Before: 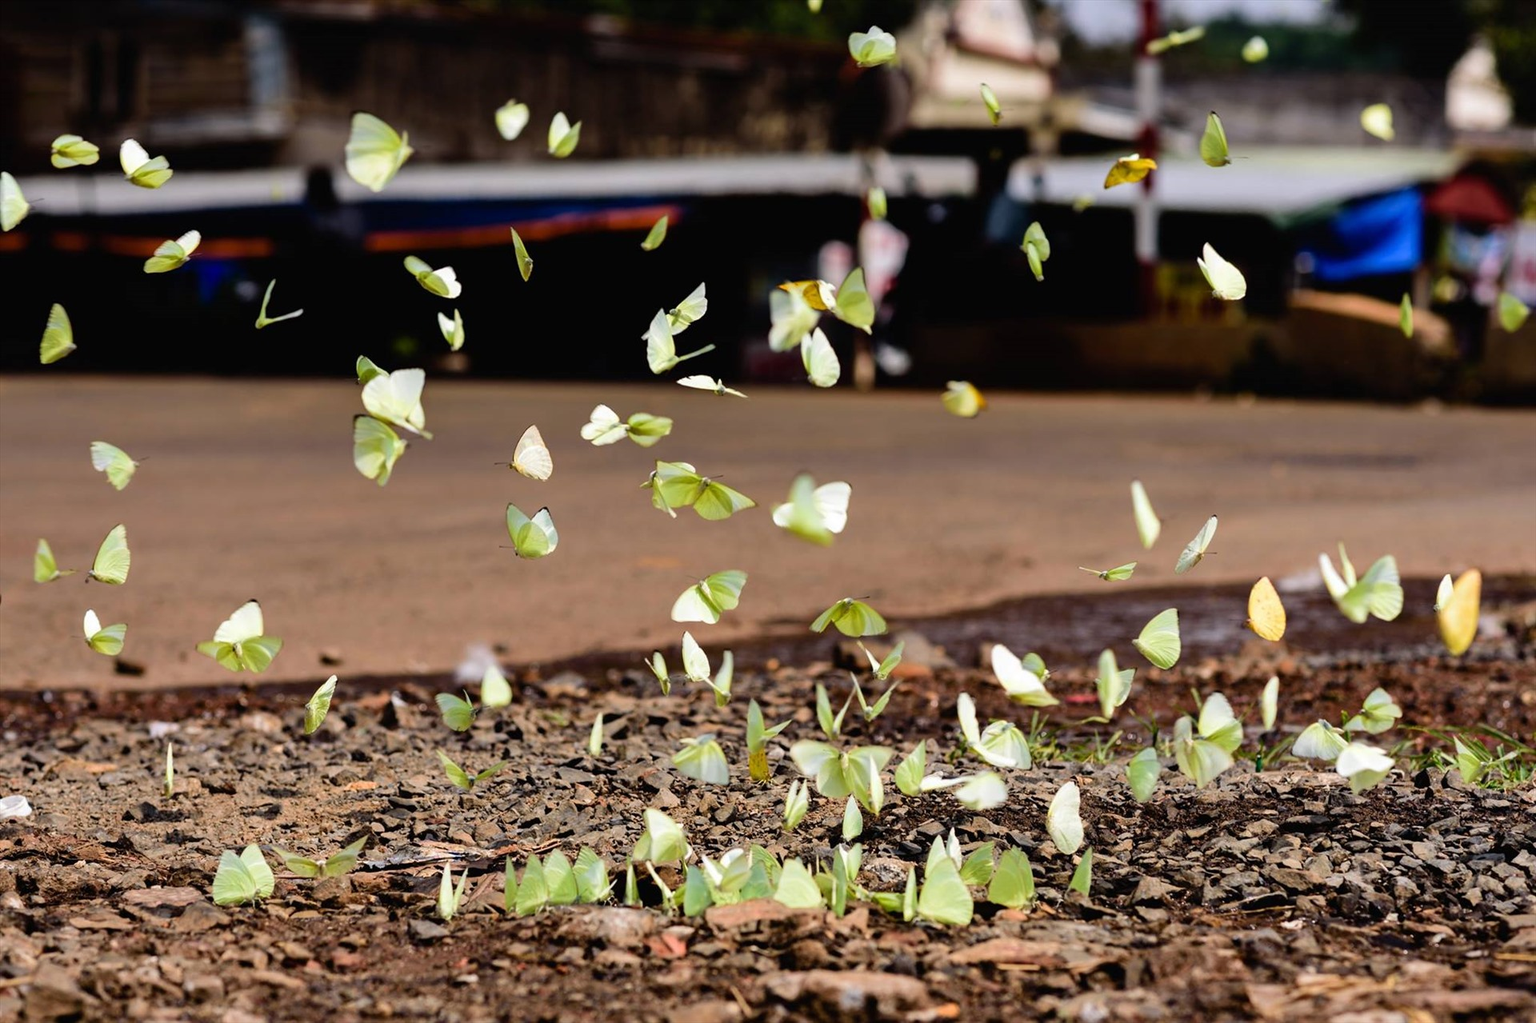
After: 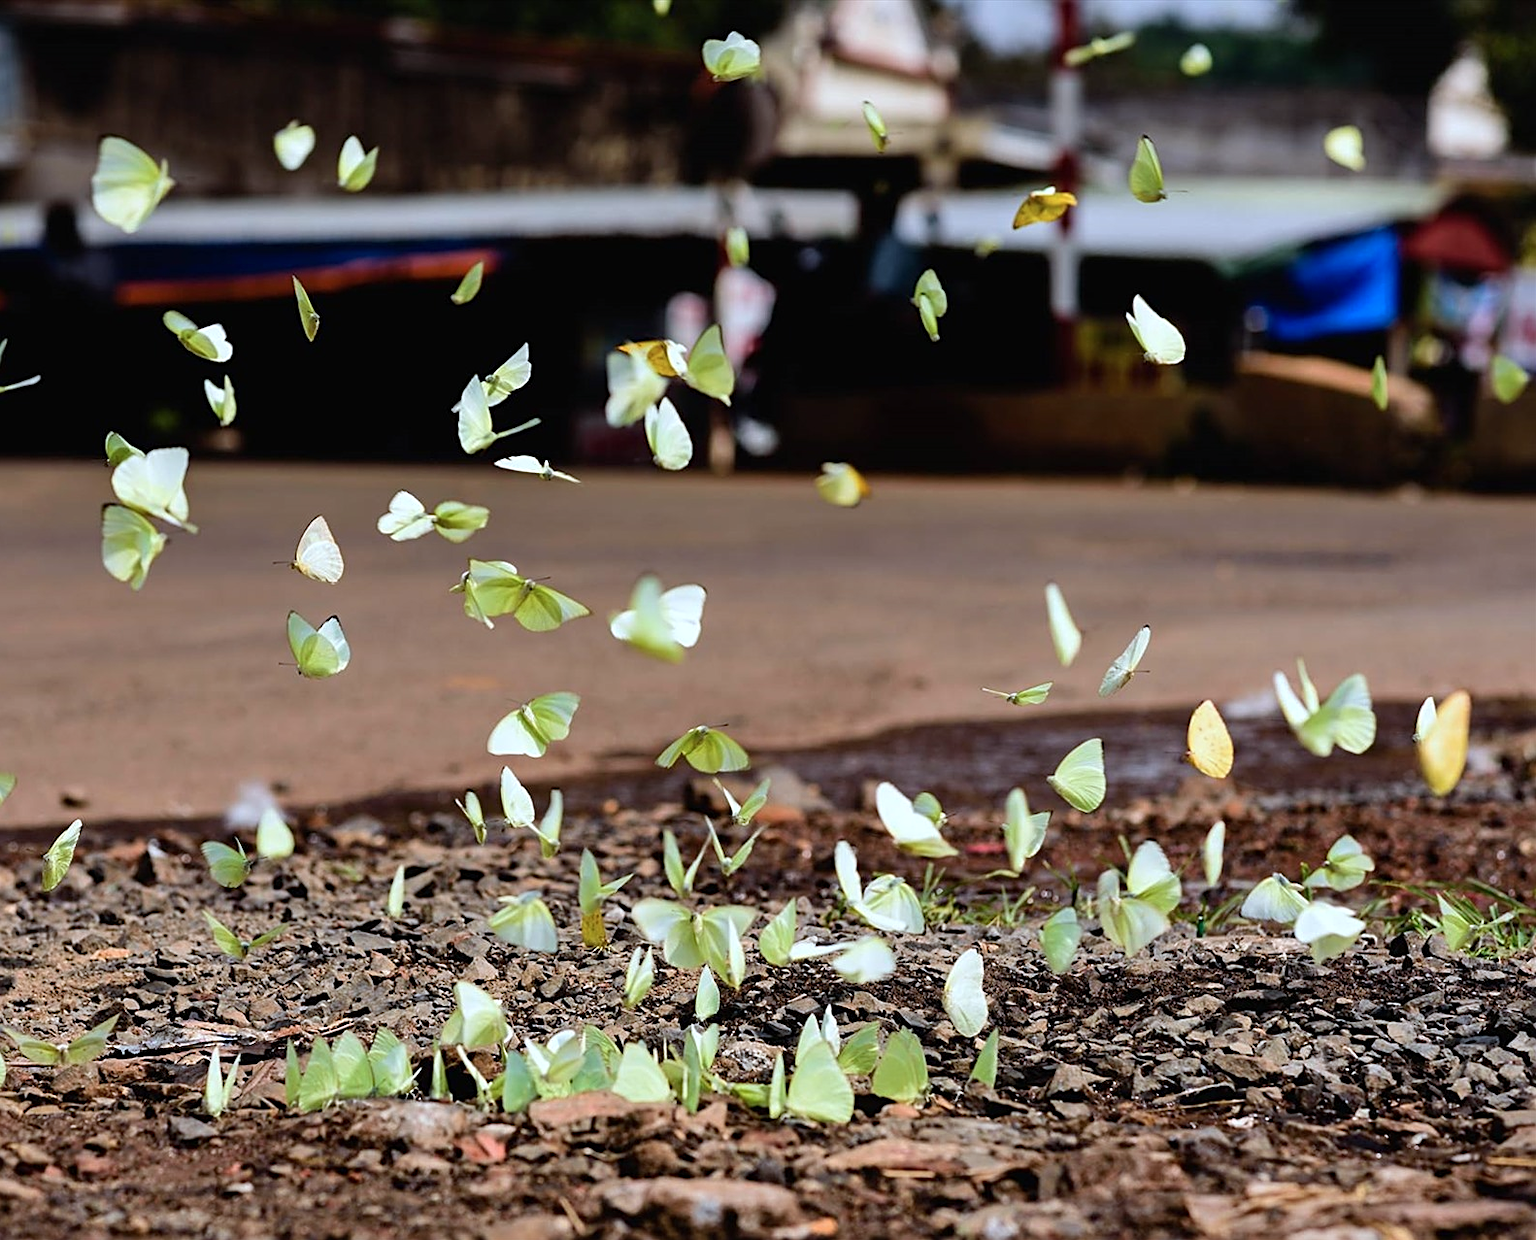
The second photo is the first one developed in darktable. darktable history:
crop: left 17.582%, bottom 0.031%
color correction: highlights a* -4.18, highlights b* -10.81
sharpen: on, module defaults
